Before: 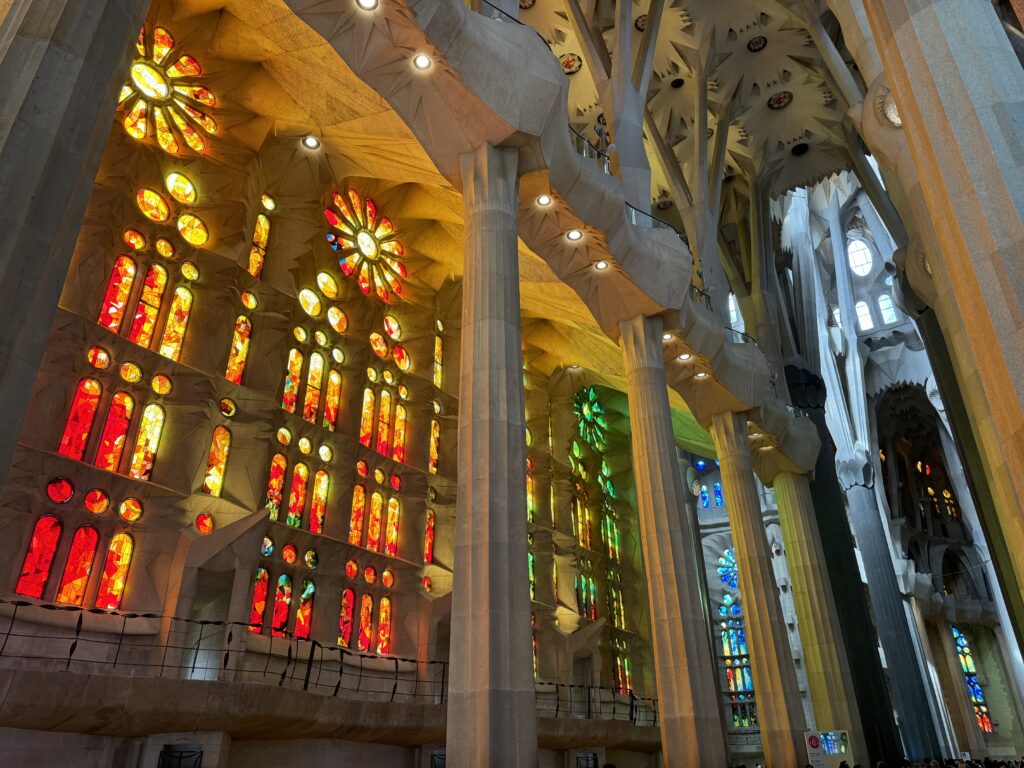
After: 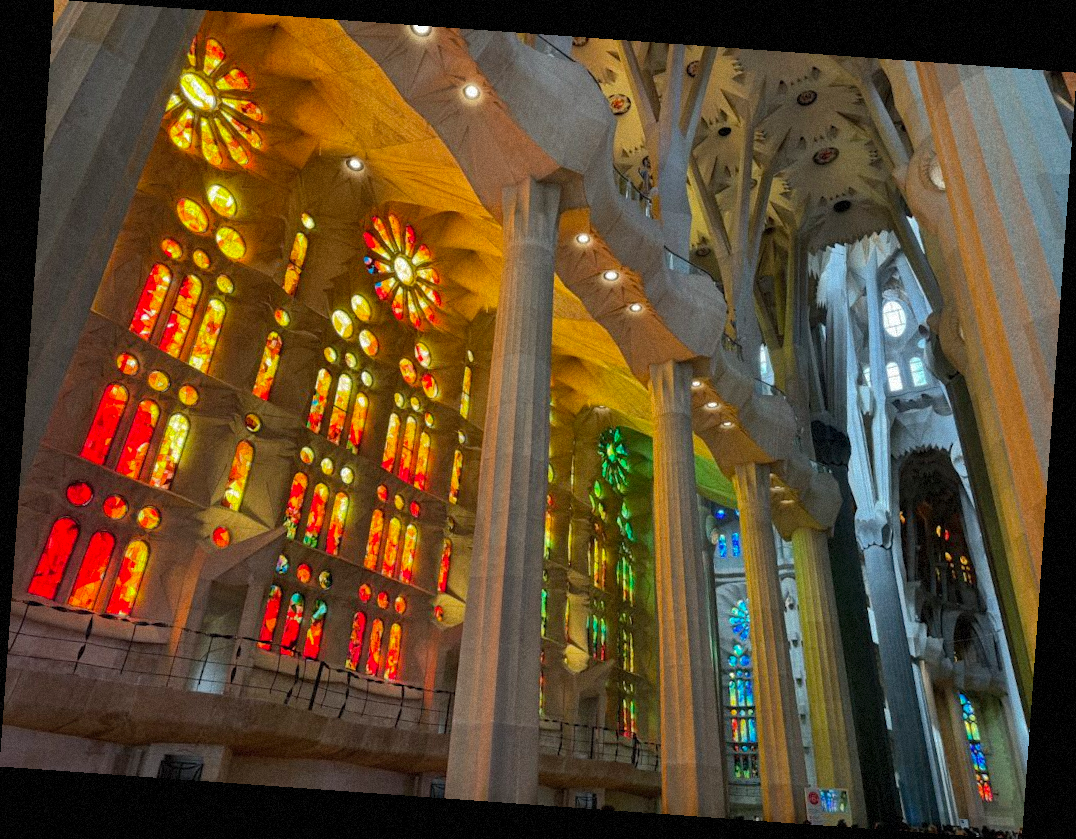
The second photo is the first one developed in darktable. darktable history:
shadows and highlights: shadows 40, highlights -60
grain: mid-tones bias 0%
rotate and perspective: rotation 4.1°, automatic cropping off
